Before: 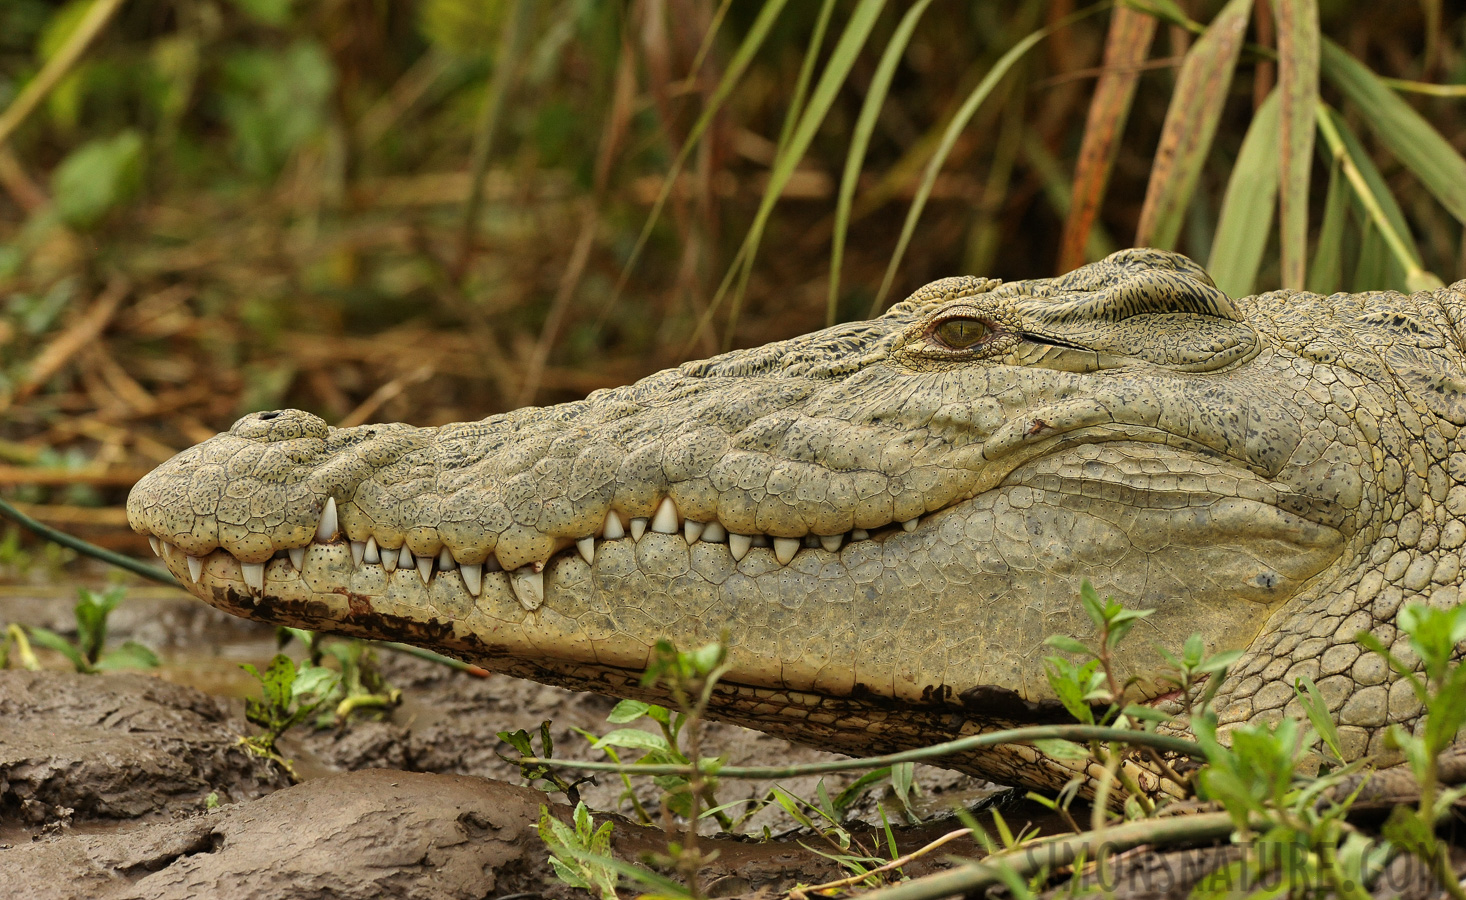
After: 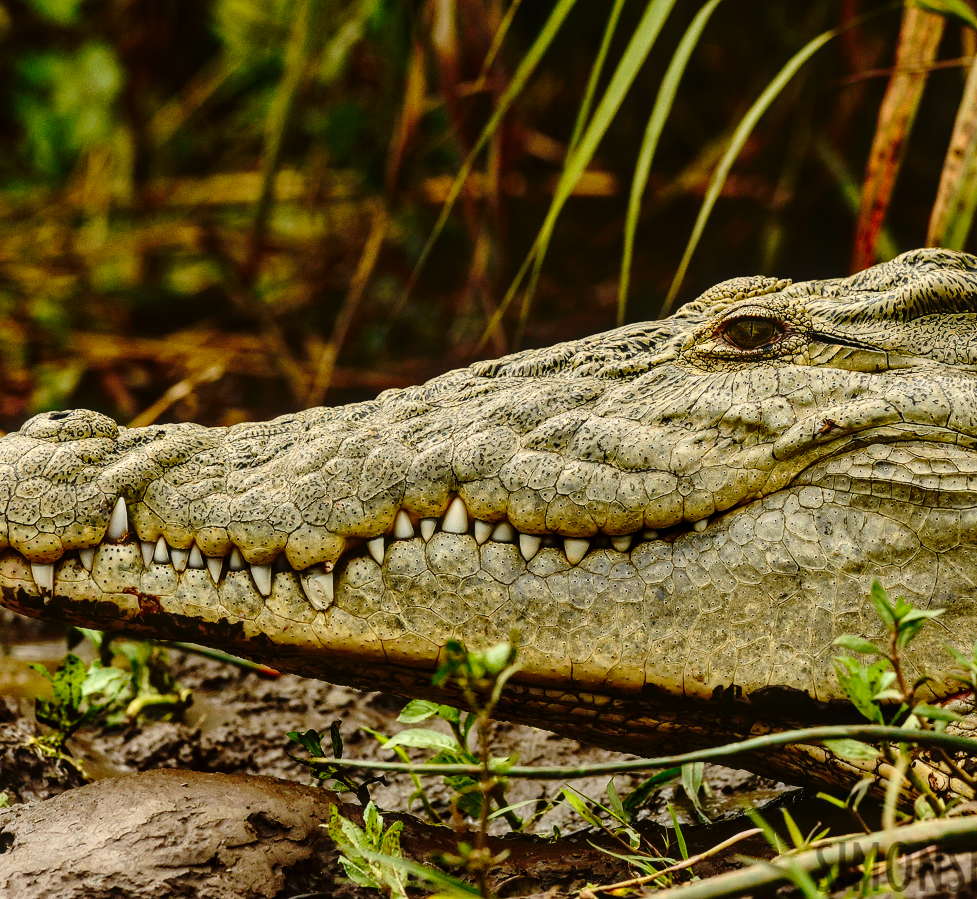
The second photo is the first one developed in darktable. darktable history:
tone curve: curves: ch0 [(0, 0) (0.003, 0.025) (0.011, 0.027) (0.025, 0.032) (0.044, 0.037) (0.069, 0.044) (0.1, 0.054) (0.136, 0.084) (0.177, 0.128) (0.224, 0.196) (0.277, 0.281) (0.335, 0.376) (0.399, 0.461) (0.468, 0.534) (0.543, 0.613) (0.623, 0.692) (0.709, 0.77) (0.801, 0.849) (0.898, 0.934) (1, 1)], preserve colors none
crop and rotate: left 14.361%, right 18.93%
exposure: black level correction 0, exposure 0 EV, compensate highlight preservation false
contrast brightness saturation: contrast 0.202, brightness -0.108, saturation 0.105
local contrast: on, module defaults
